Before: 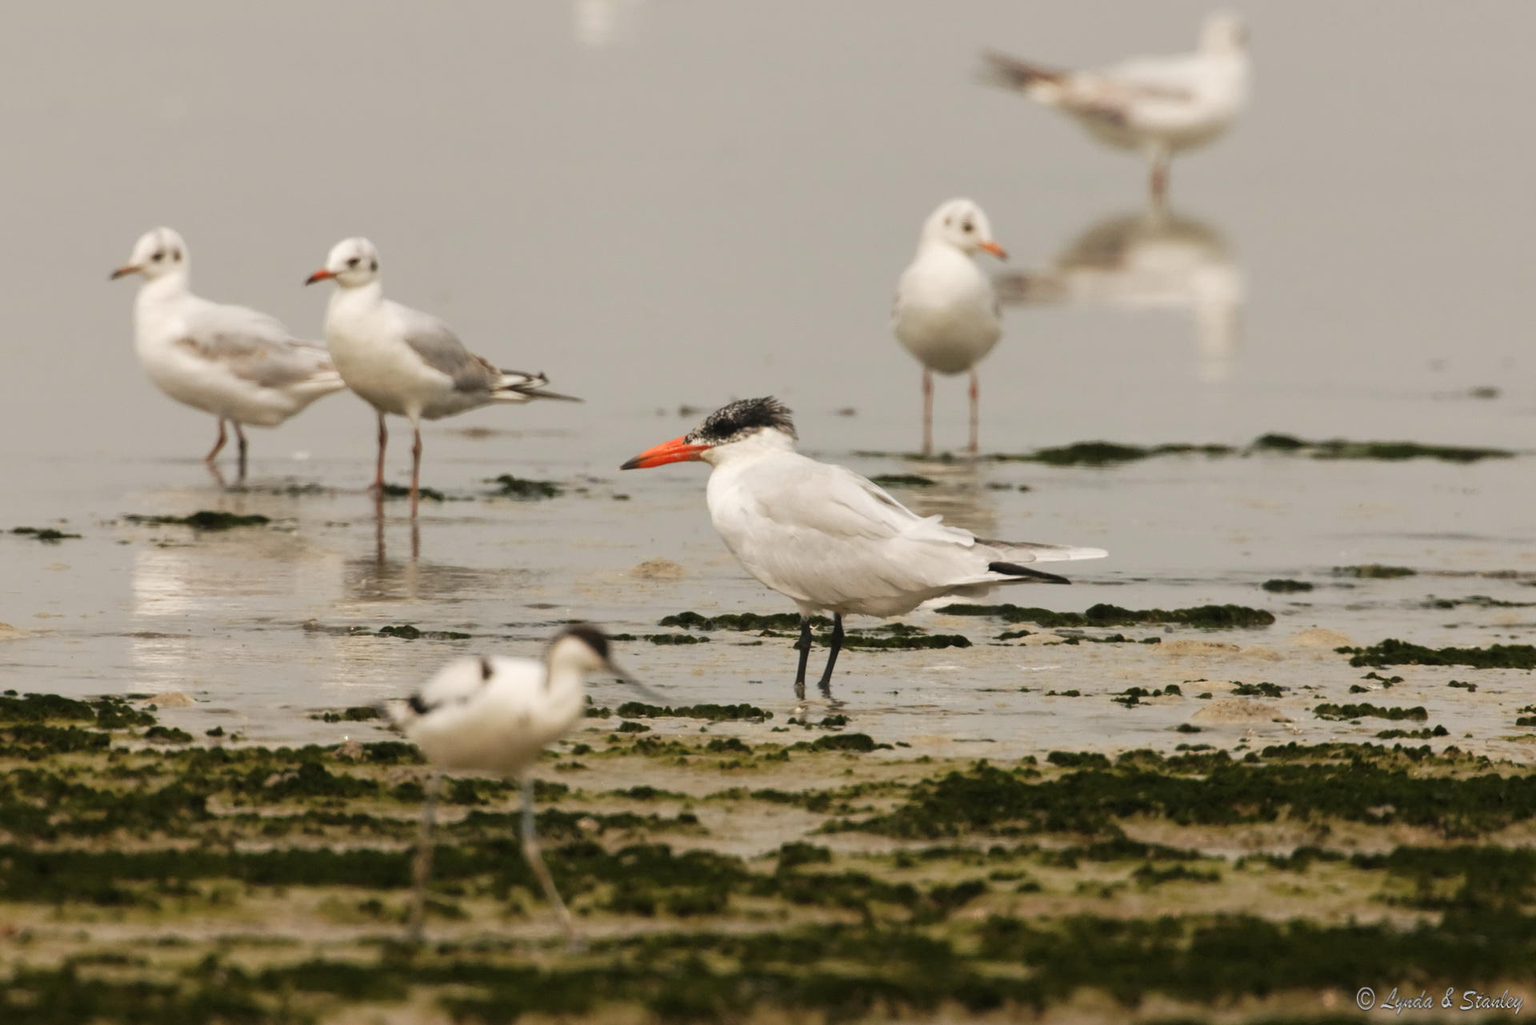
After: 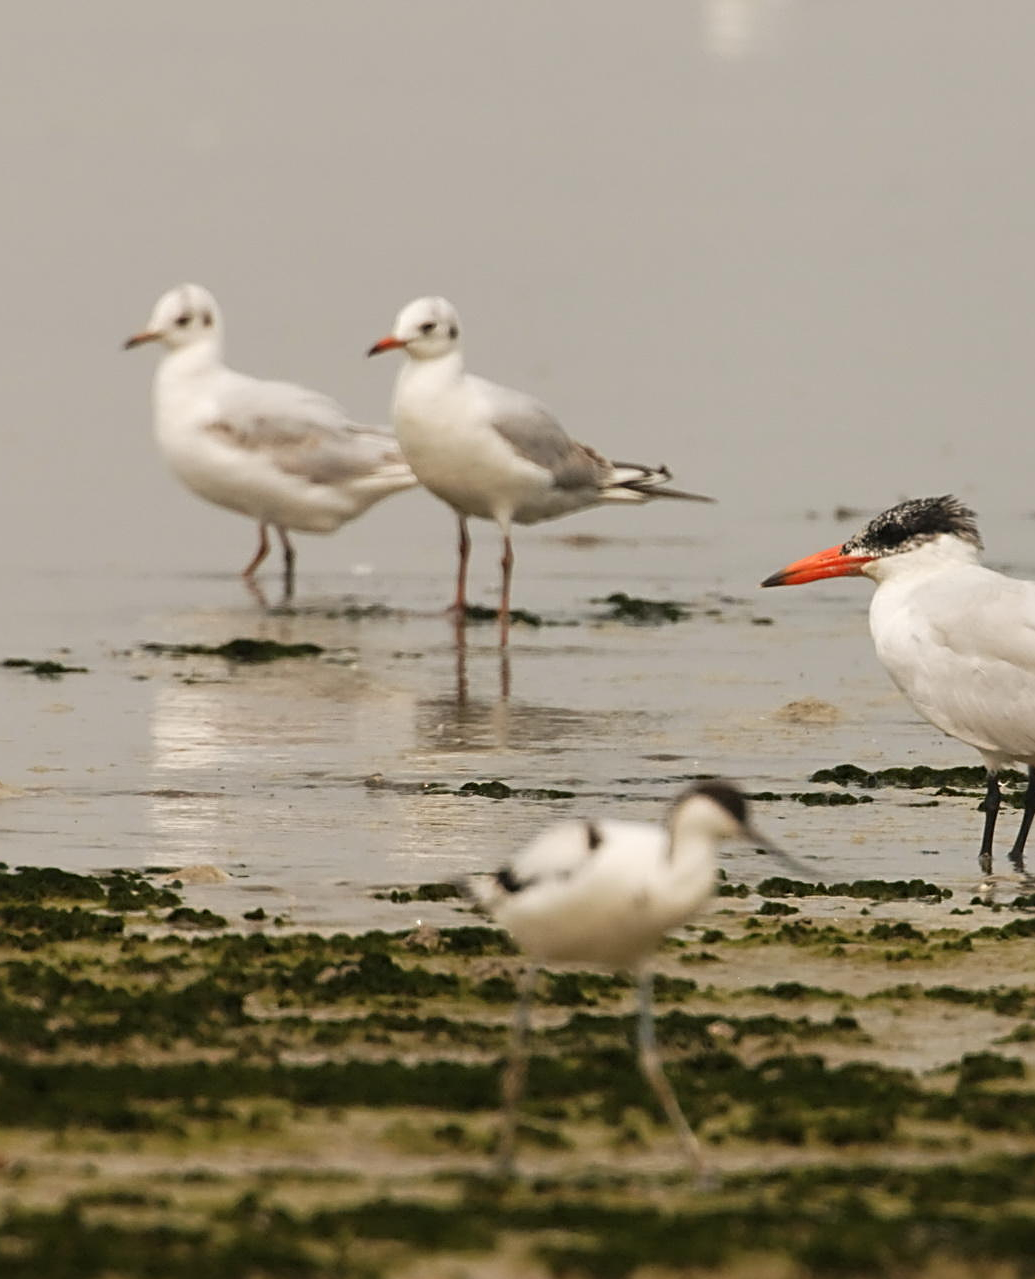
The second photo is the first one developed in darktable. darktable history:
sharpen: radius 2.743
crop: left 0.734%, right 45.319%, bottom 0.084%
